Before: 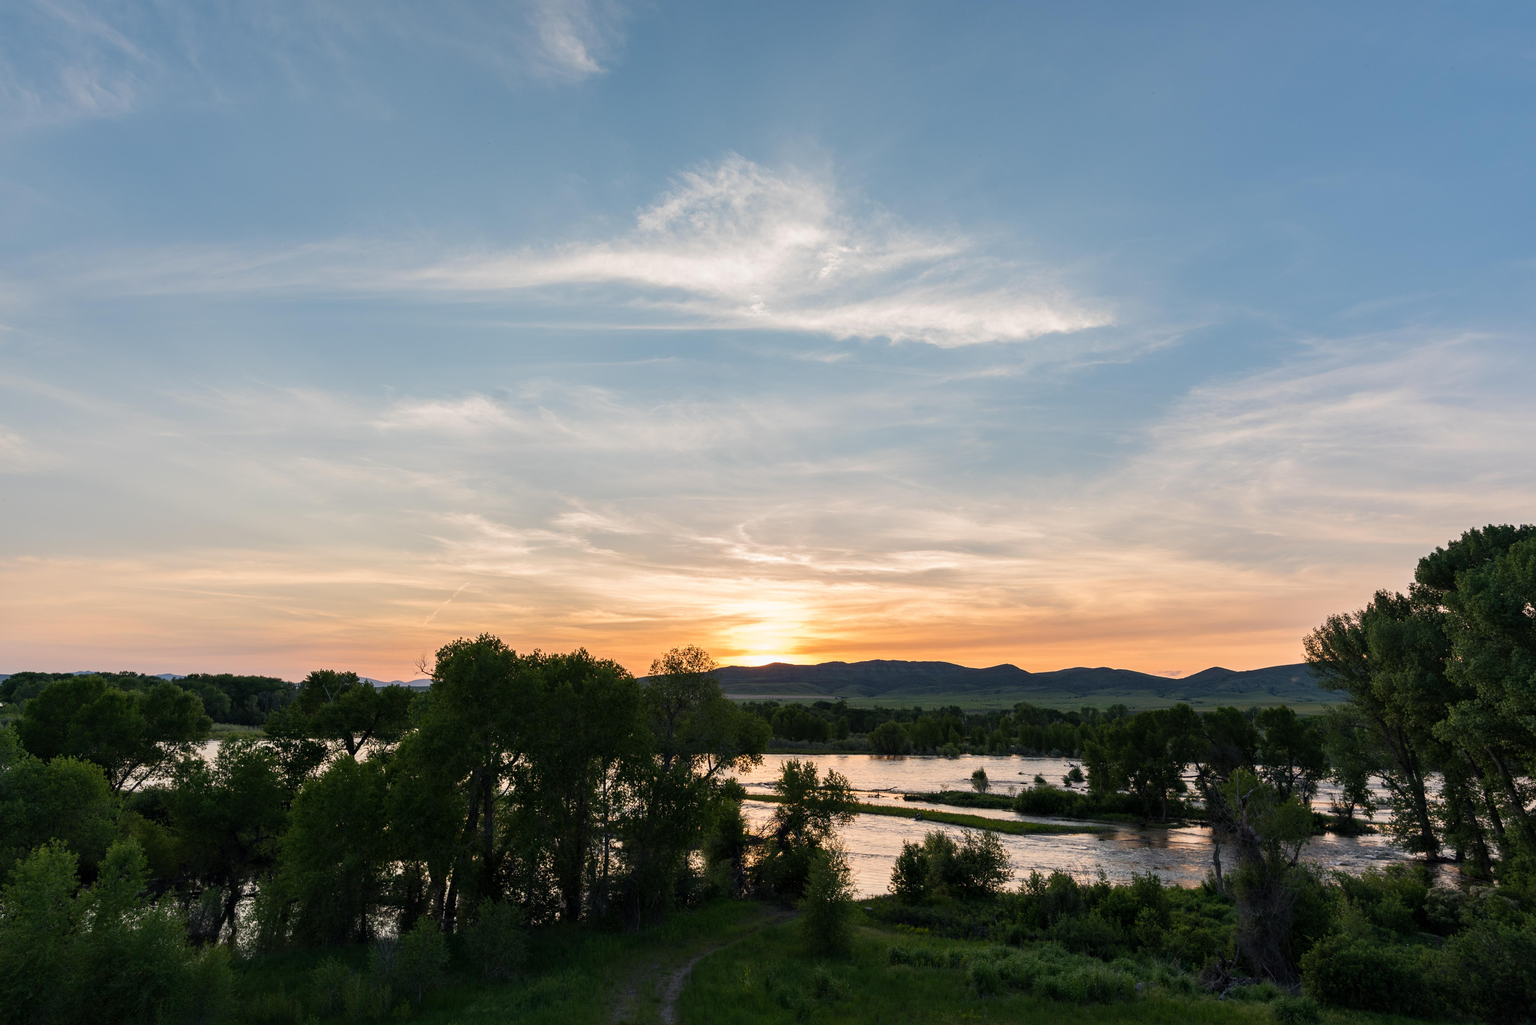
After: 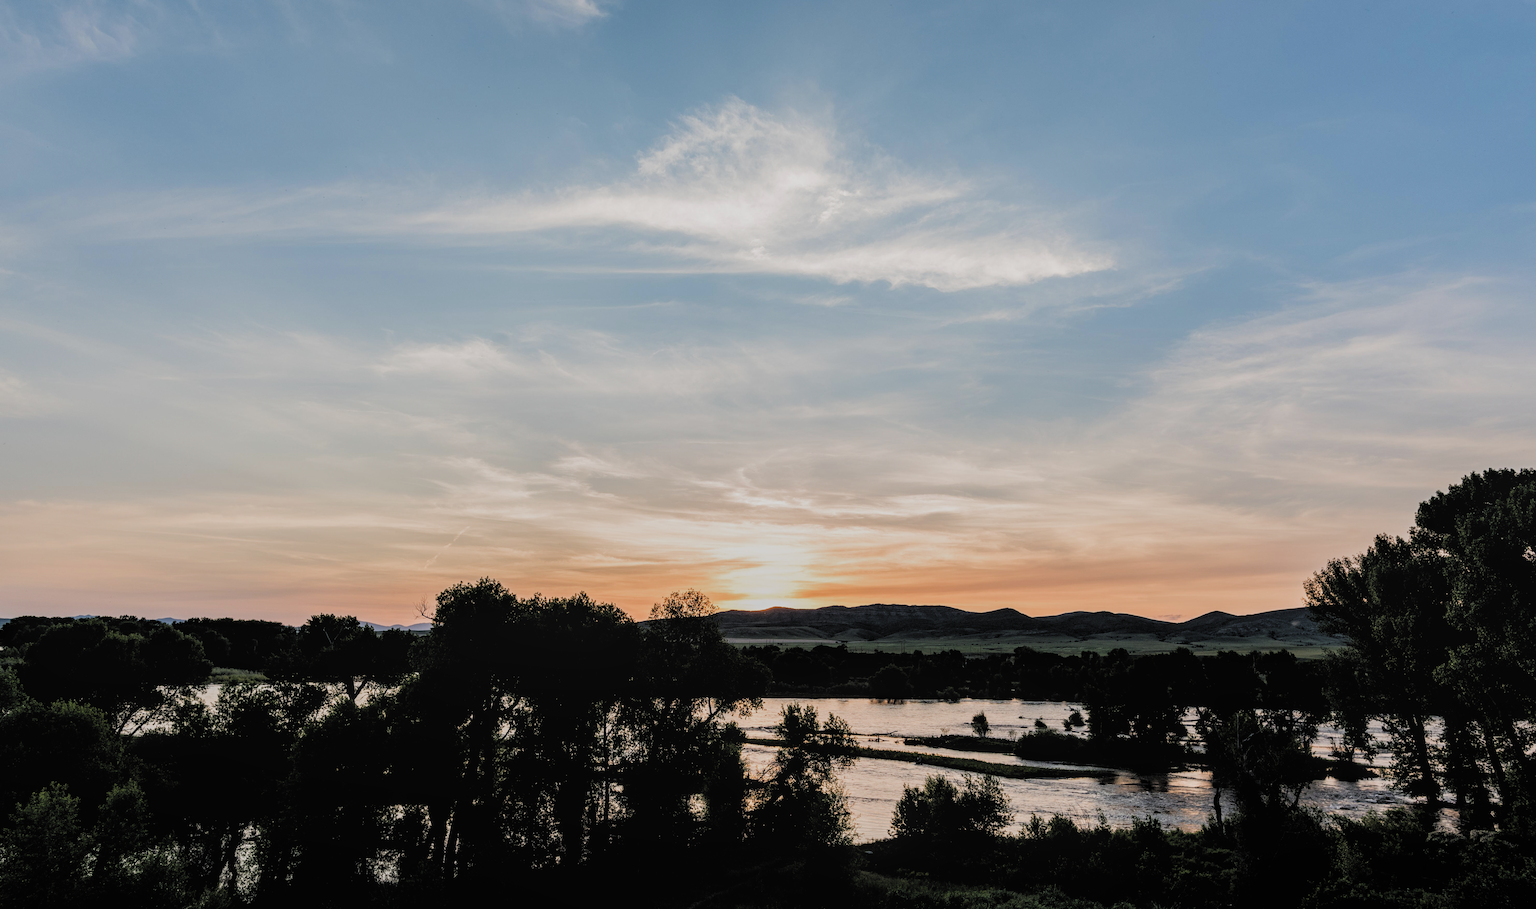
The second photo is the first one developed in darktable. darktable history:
filmic rgb: black relative exposure -3.89 EV, white relative exposure 3.49 EV, hardness 2.66, contrast 1.102, add noise in highlights 0.001, preserve chrominance luminance Y, color science v3 (2019), use custom middle-gray values true, contrast in highlights soft
crop and rotate: top 5.531%, bottom 5.734%
local contrast: on, module defaults
